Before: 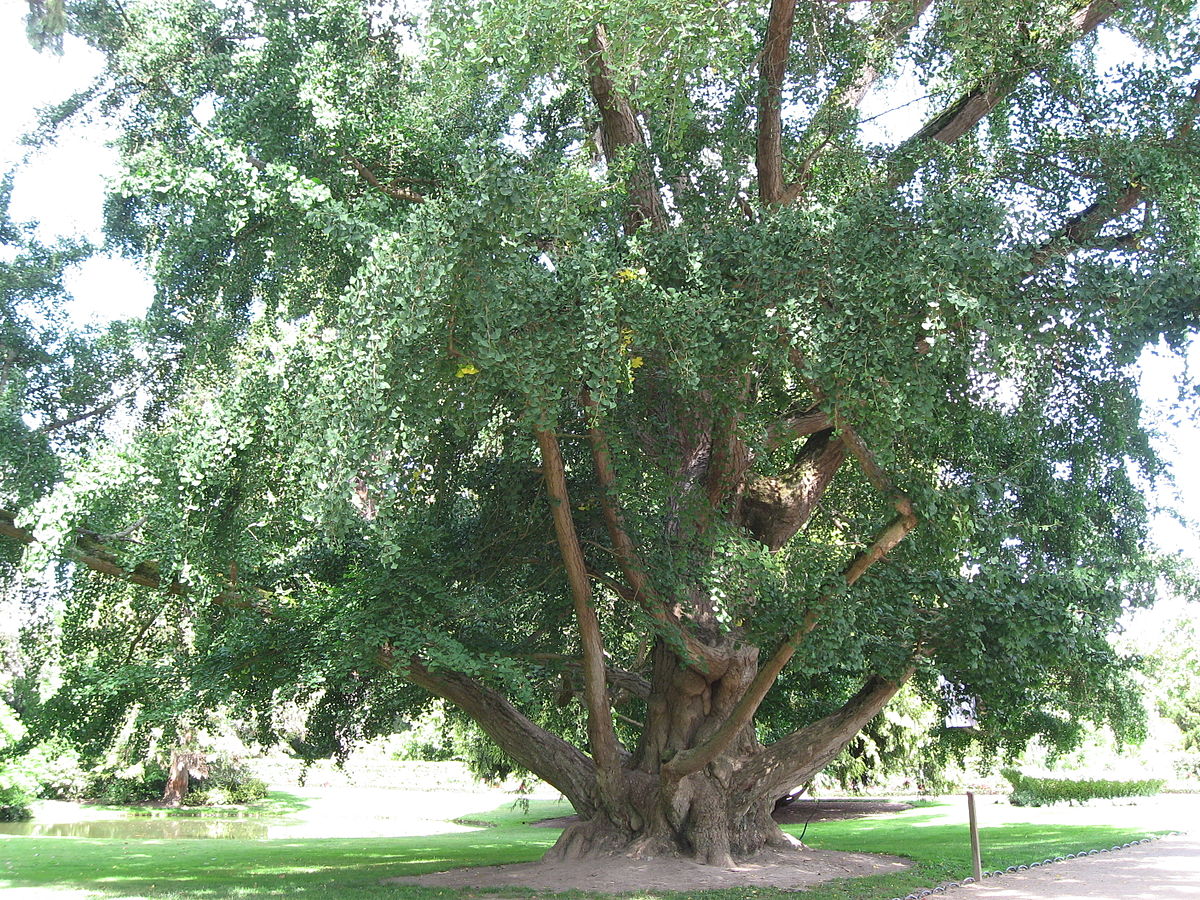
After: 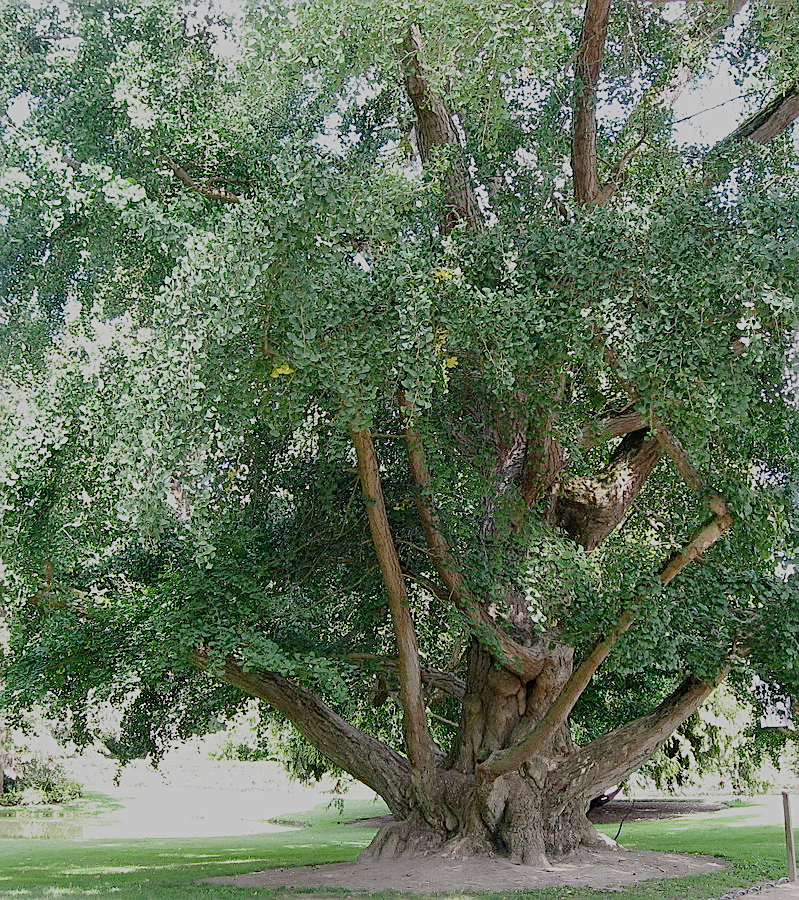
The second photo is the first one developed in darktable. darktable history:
crop: left 15.419%, right 17.914%
filmic rgb: middle gray luminance 18%, black relative exposure -7.5 EV, white relative exposure 8.5 EV, threshold 6 EV, target black luminance 0%, hardness 2.23, latitude 18.37%, contrast 0.878, highlights saturation mix 5%, shadows ↔ highlights balance 10.15%, add noise in highlights 0, preserve chrominance no, color science v3 (2019), use custom middle-gray values true, iterations of high-quality reconstruction 0, contrast in highlights soft, enable highlight reconstruction true
sharpen: on, module defaults
